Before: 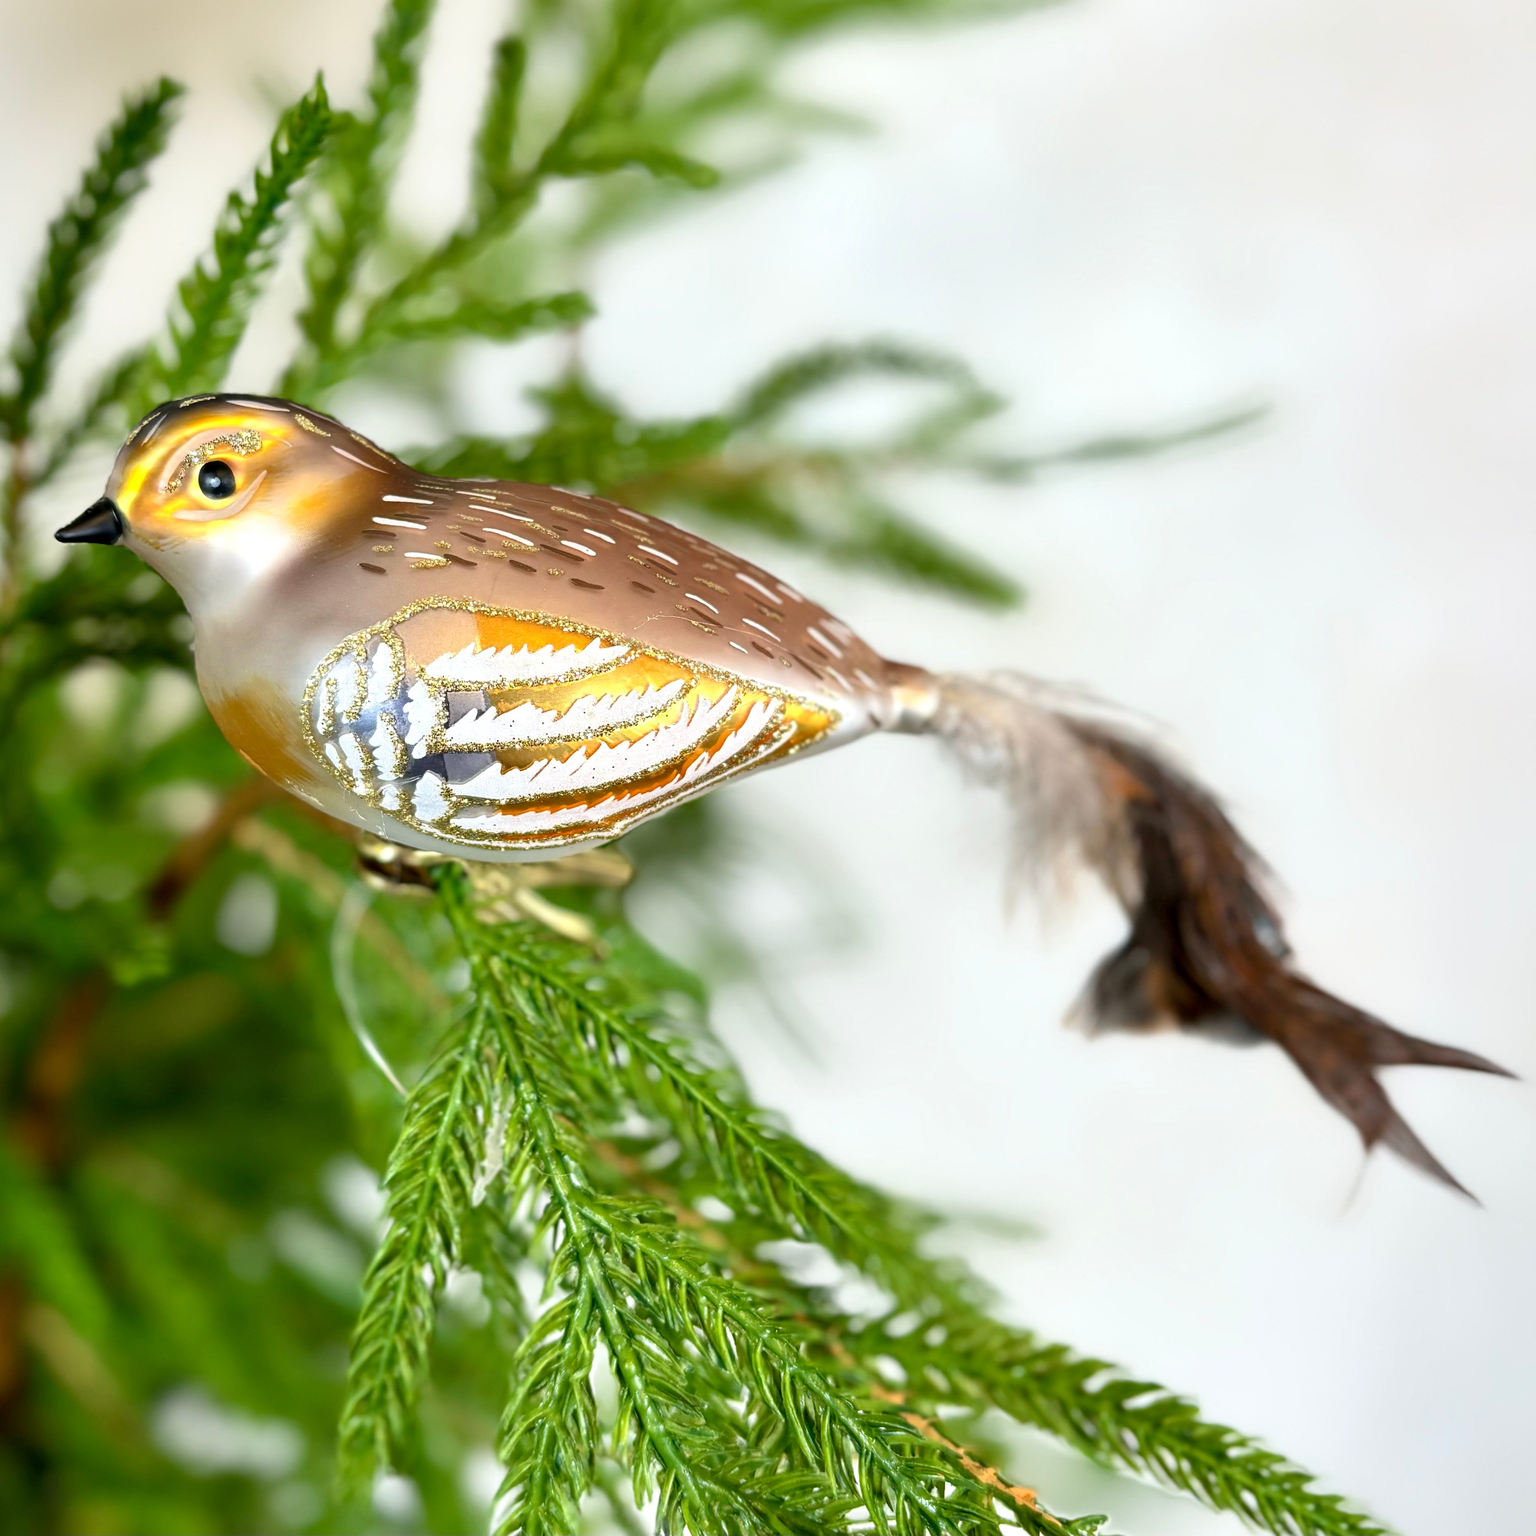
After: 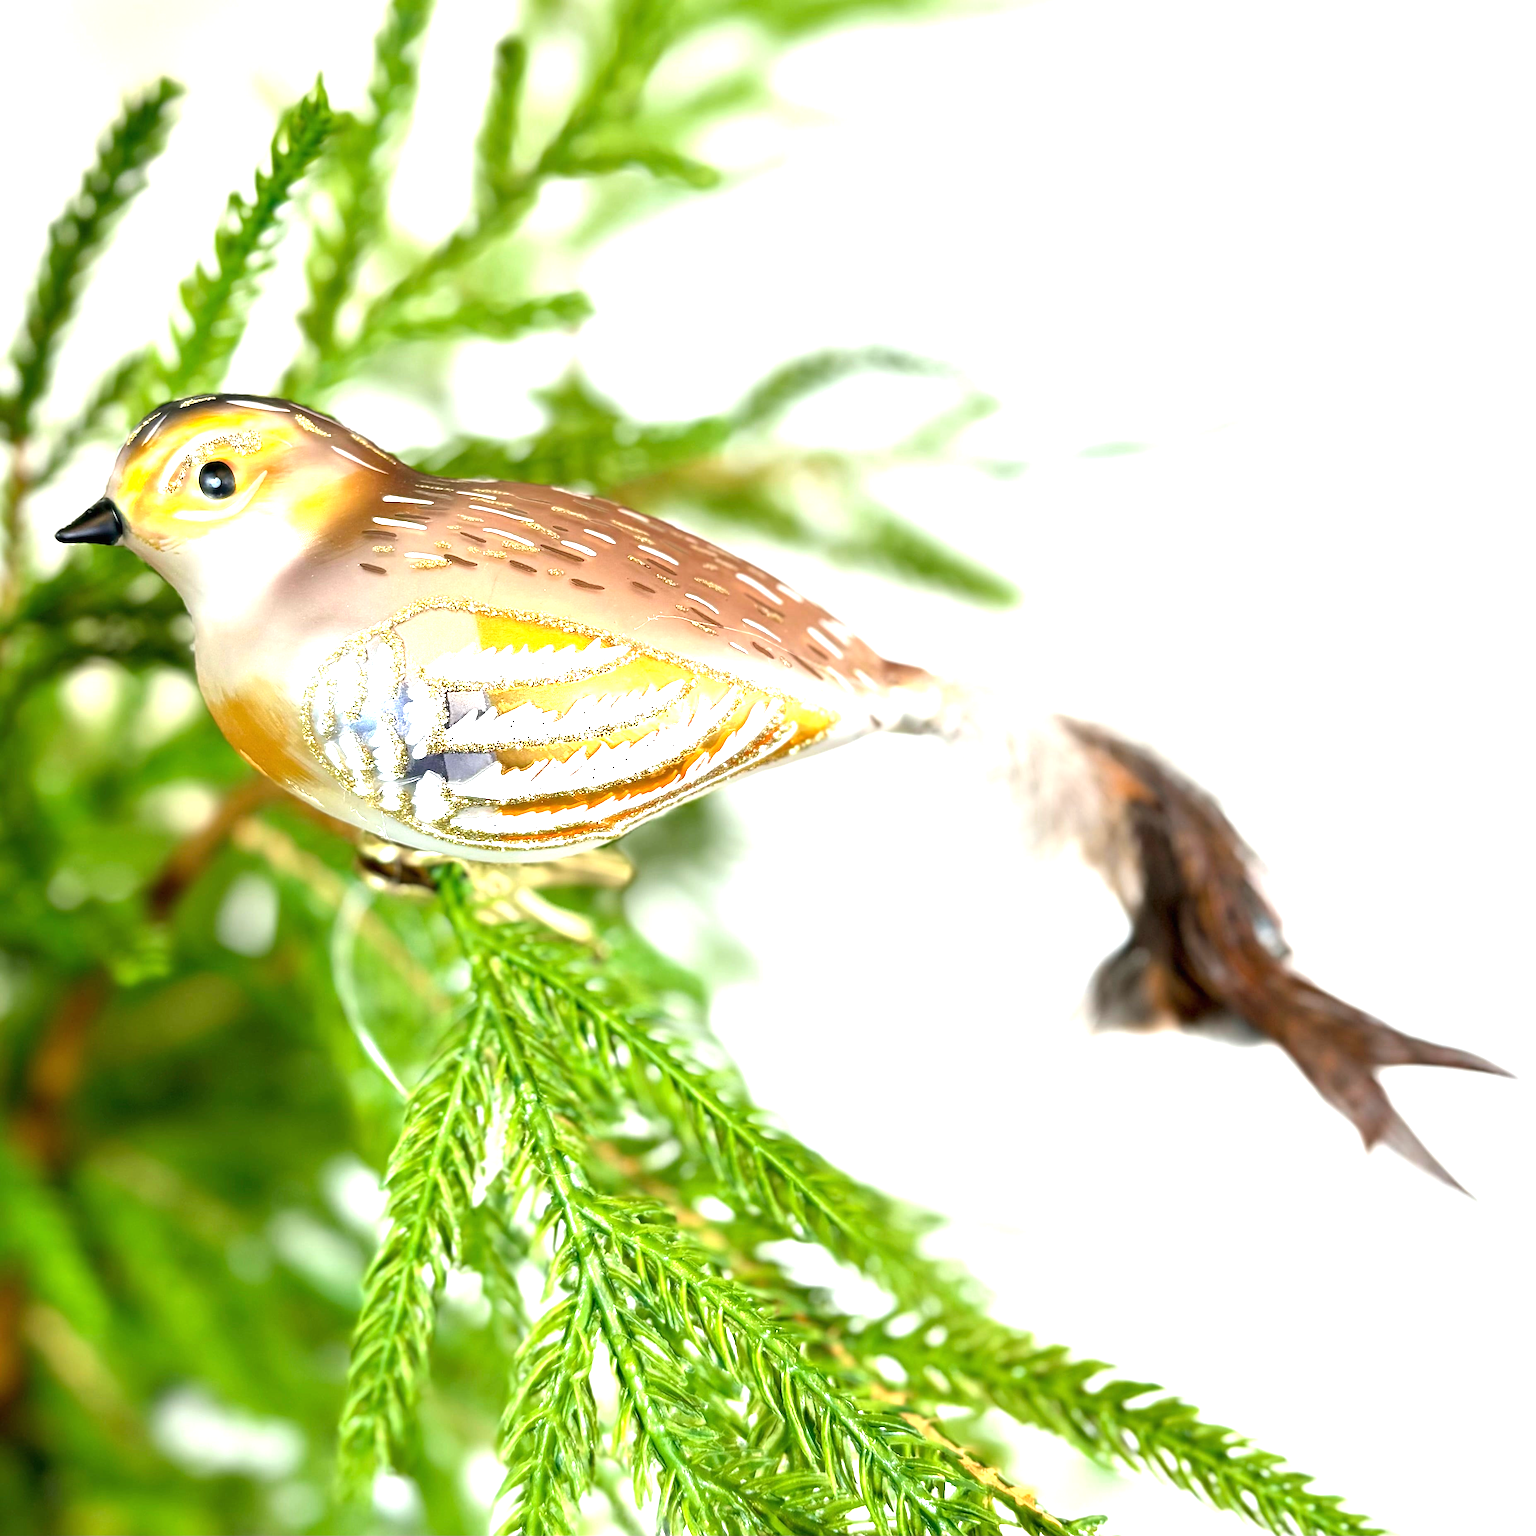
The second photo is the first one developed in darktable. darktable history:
exposure: black level correction 0, exposure 1.2 EV, compensate highlight preservation false
sharpen: amount 0.208
